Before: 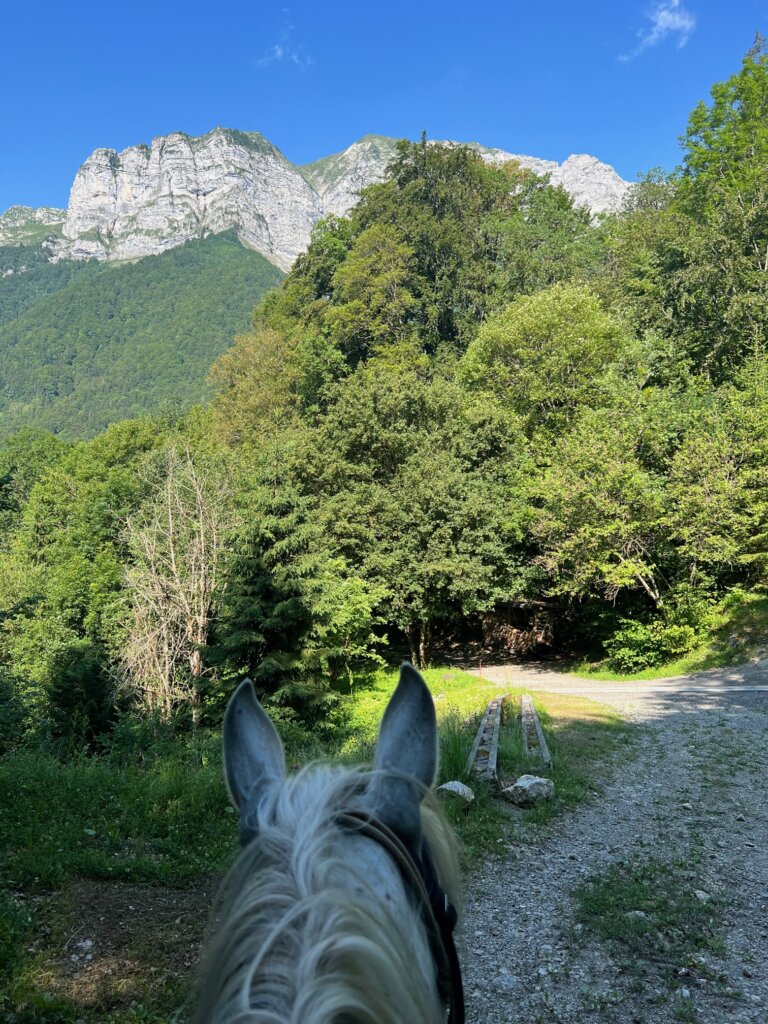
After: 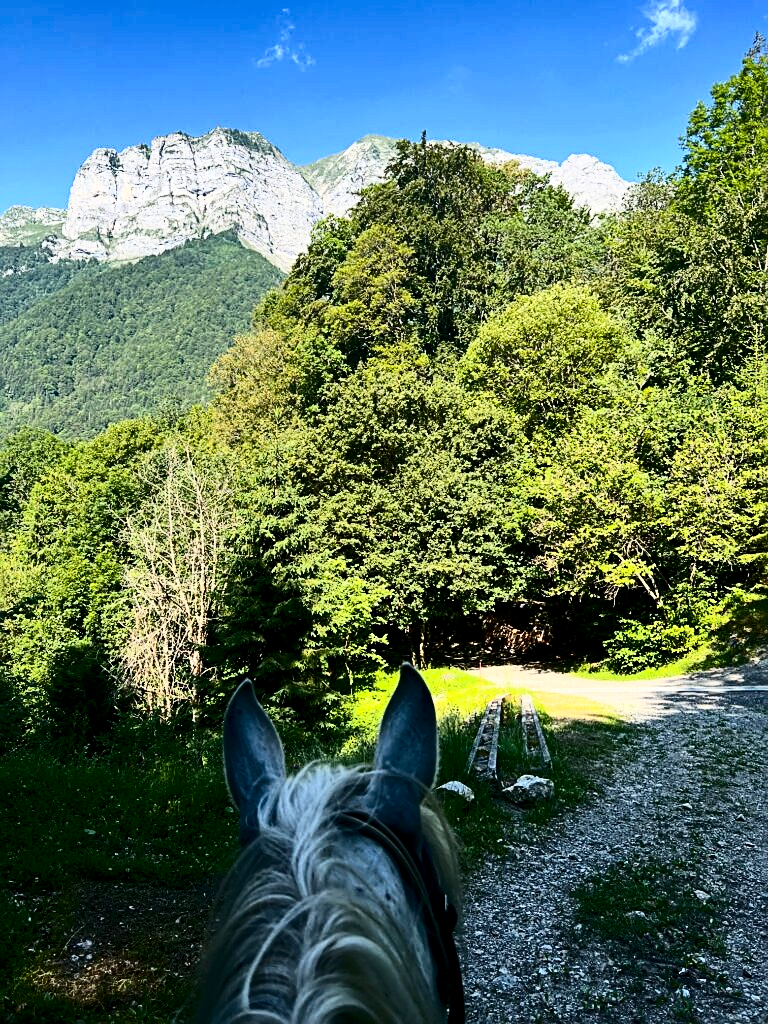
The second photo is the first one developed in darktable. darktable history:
color balance rgb: perceptual saturation grading › global saturation 25%, global vibrance 20%
sharpen: on, module defaults
contrast brightness saturation: contrast 0.5, saturation -0.1
